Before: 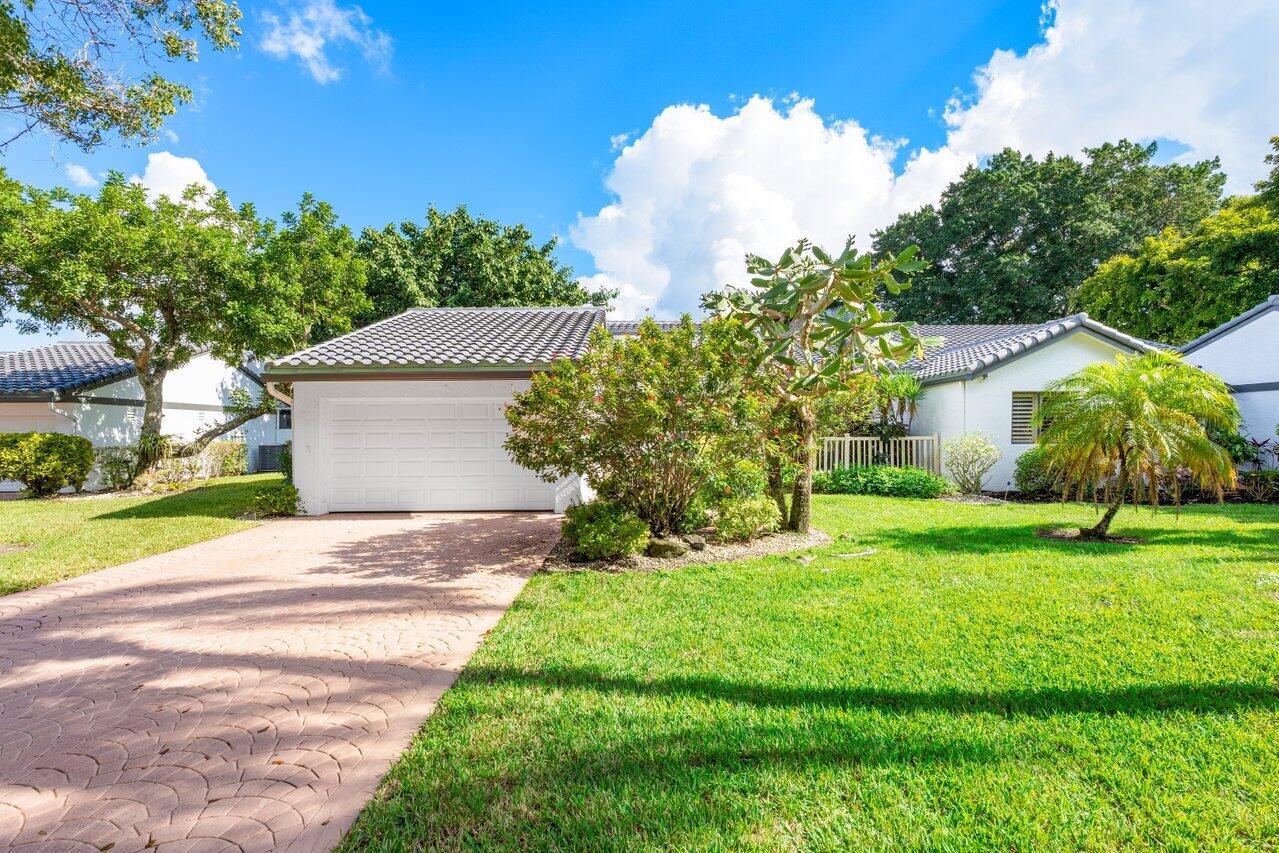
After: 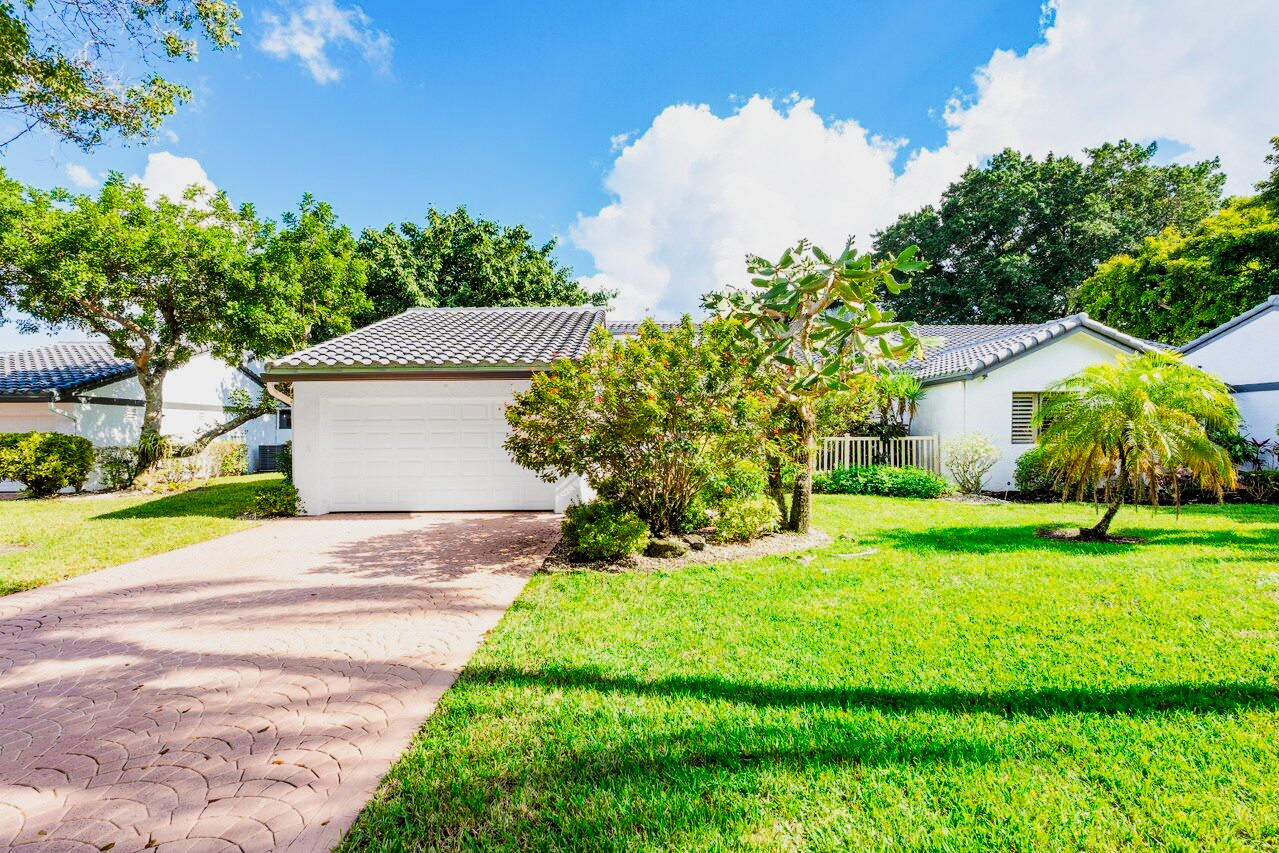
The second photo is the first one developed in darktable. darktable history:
shadows and highlights: shadows 20.22, highlights -20.05, soften with gaussian
tone curve: curves: ch0 [(0, 0) (0.074, 0.04) (0.157, 0.1) (0.472, 0.515) (0.635, 0.731) (0.768, 0.878) (0.899, 0.969) (1, 1)]; ch1 [(0, 0) (0.08, 0.08) (0.3, 0.3) (0.5, 0.5) (0.539, 0.558) (0.586, 0.658) (0.69, 0.787) (0.92, 0.92) (1, 1)]; ch2 [(0, 0) (0.08, 0.08) (0.3, 0.3) (0.5, 0.5) (0.543, 0.597) (0.597, 0.679) (0.92, 0.92) (1, 1)], preserve colors none
filmic rgb: black relative exposure -7.65 EV, white relative exposure 4.56 EV, hardness 3.61
tone equalizer: on, module defaults
